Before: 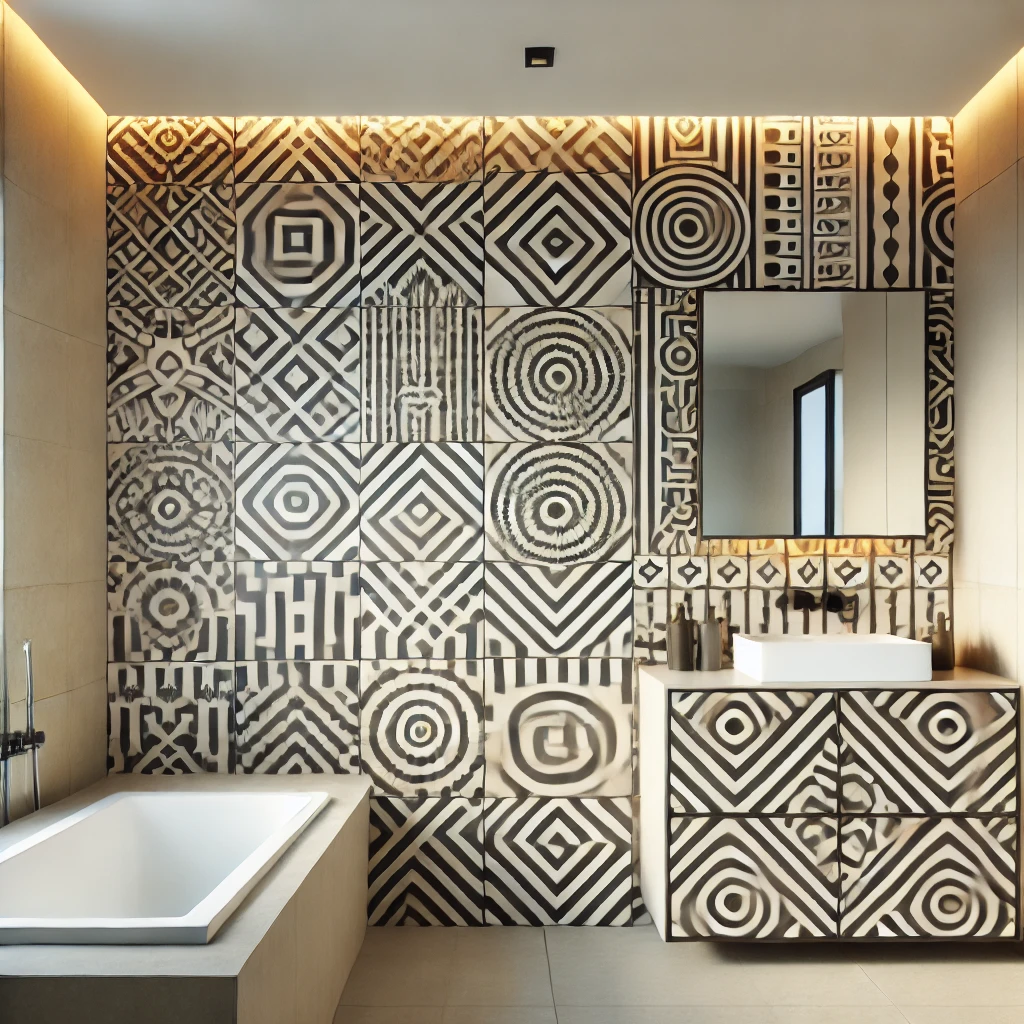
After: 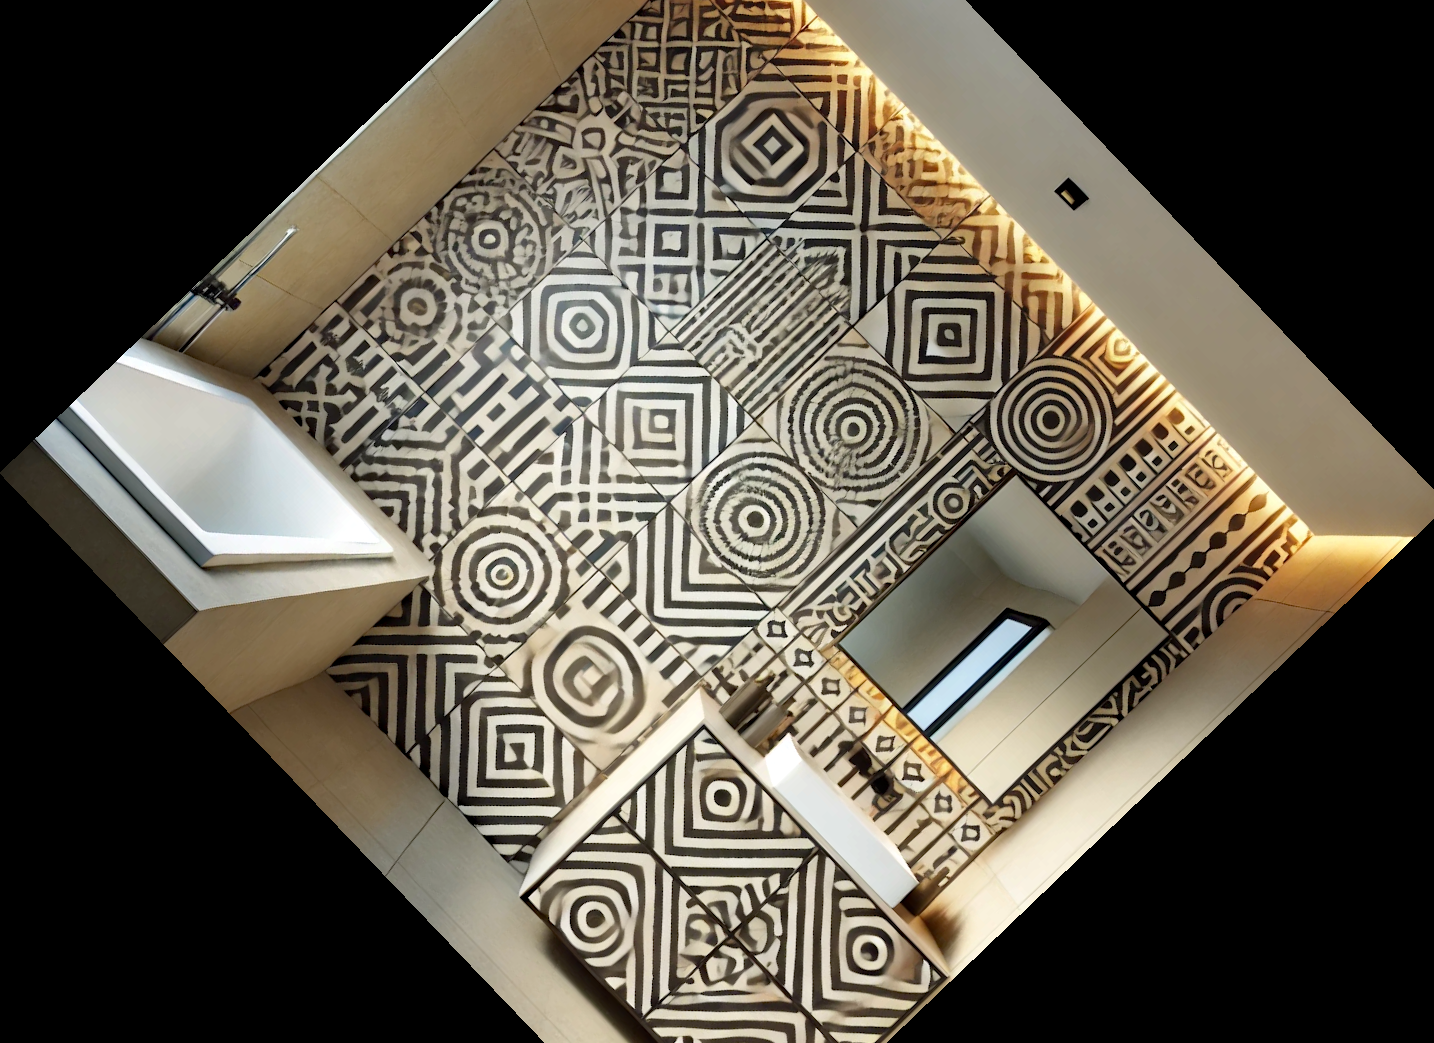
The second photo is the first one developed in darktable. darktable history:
haze removal: strength 0.29, distance 0.25, compatibility mode true, adaptive false
crop and rotate: angle -46.26°, top 16.234%, right 0.912%, bottom 11.704%
